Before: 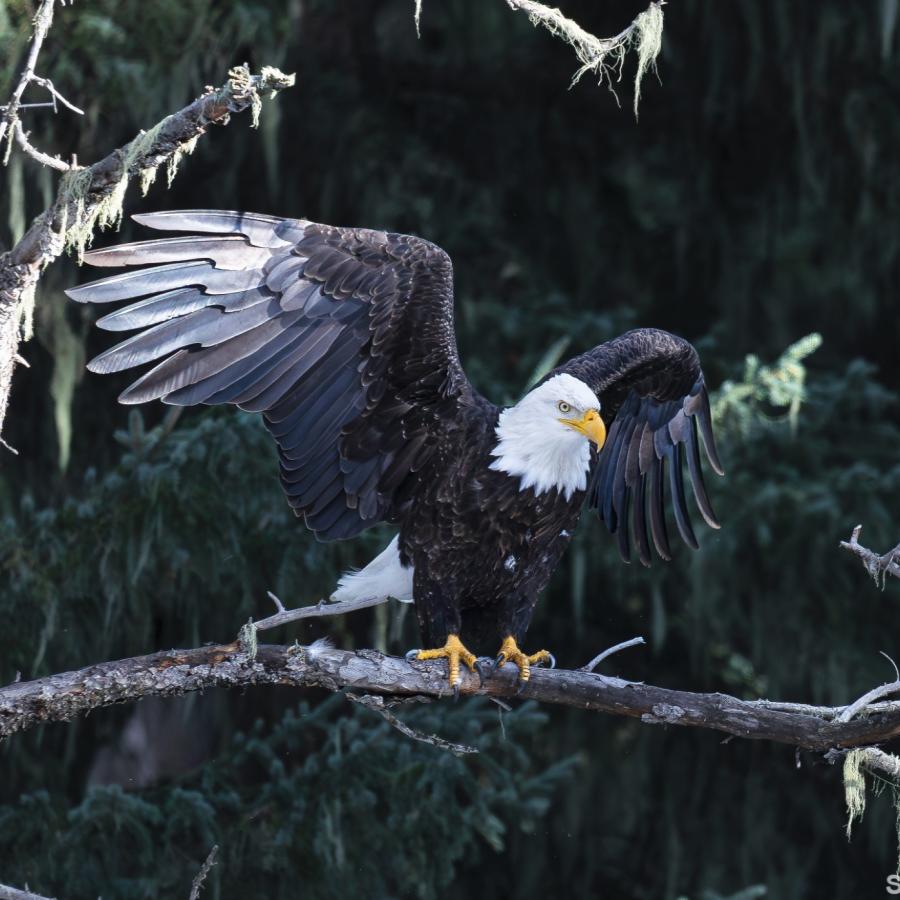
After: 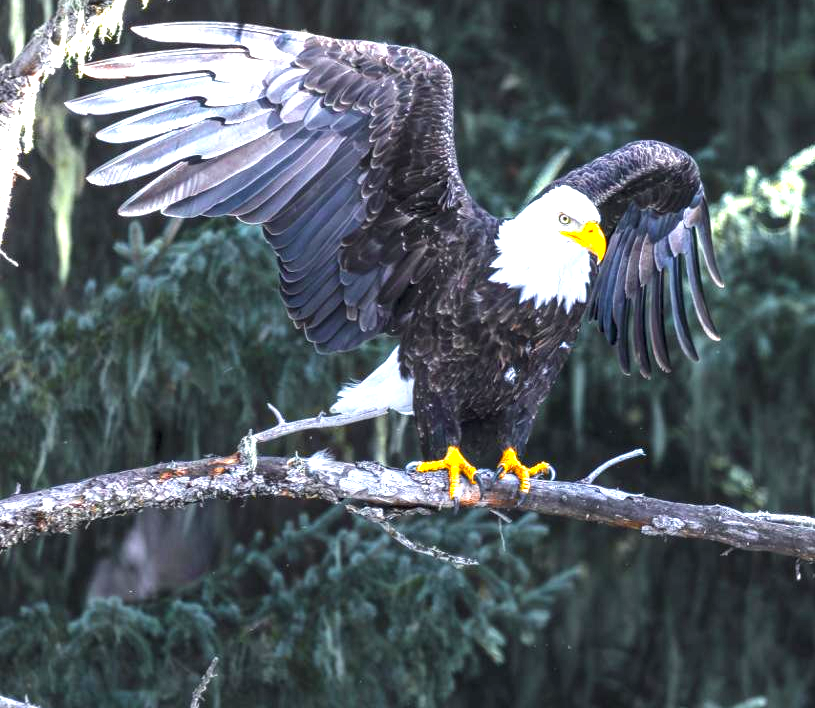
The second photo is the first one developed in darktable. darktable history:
color balance rgb: linear chroma grading › global chroma 15%, perceptual saturation grading › global saturation 30%
color zones: curves: ch0 [(0, 0.511) (0.143, 0.531) (0.286, 0.56) (0.429, 0.5) (0.571, 0.5) (0.714, 0.5) (0.857, 0.5) (1, 0.5)]; ch1 [(0, 0.525) (0.143, 0.705) (0.286, 0.715) (0.429, 0.35) (0.571, 0.35) (0.714, 0.35) (0.857, 0.4) (1, 0.4)]; ch2 [(0, 0.572) (0.143, 0.512) (0.286, 0.473) (0.429, 0.45) (0.571, 0.5) (0.714, 0.5) (0.857, 0.518) (1, 0.518)]
crop: top 20.916%, right 9.437%, bottom 0.316%
white balance: emerald 1
exposure: black level correction 0, exposure 1.5 EV, compensate exposure bias true, compensate highlight preservation false
local contrast: detail 130%
